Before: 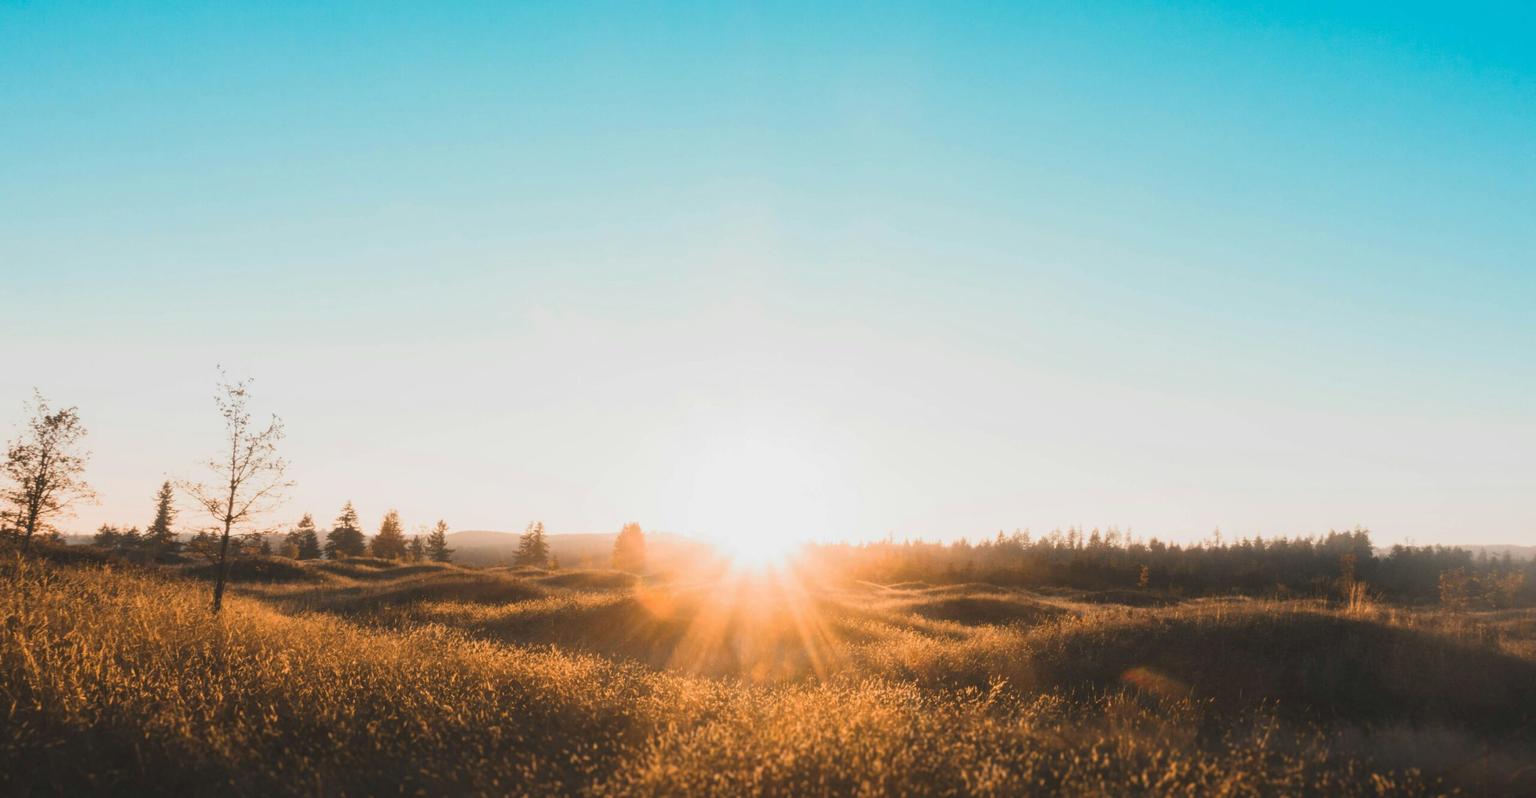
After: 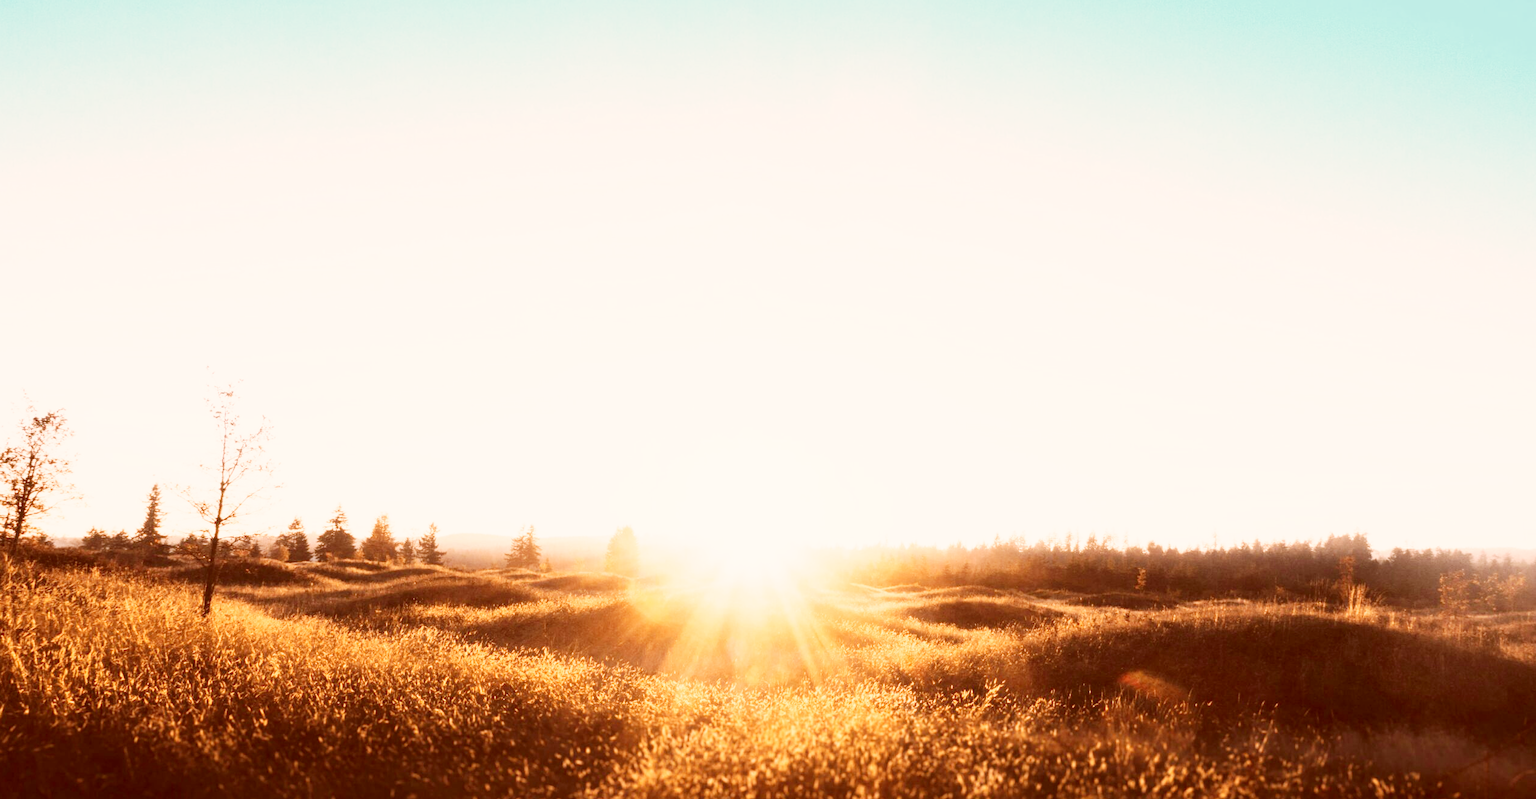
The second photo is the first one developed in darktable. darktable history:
color correction: highlights a* 9.18, highlights b* 8.7, shadows a* 39.95, shadows b* 39.43, saturation 0.778
base curve: curves: ch0 [(0, 0) (0.007, 0.004) (0.027, 0.03) (0.046, 0.07) (0.207, 0.54) (0.442, 0.872) (0.673, 0.972) (1, 1)], preserve colors none
crop and rotate: left 0.831%, top 0.328%, bottom 0.339%
color zones: curves: ch1 [(0, 0.469) (0.01, 0.469) (0.12, 0.446) (0.248, 0.469) (0.5, 0.5) (0.748, 0.5) (0.99, 0.469) (1, 0.469)]
